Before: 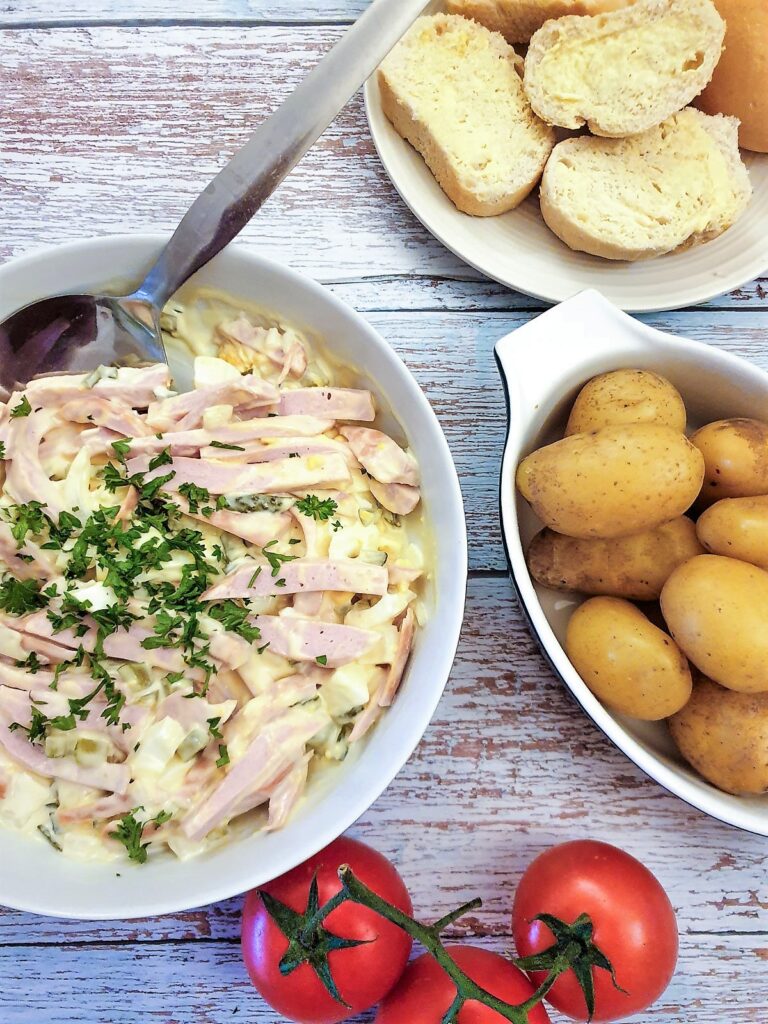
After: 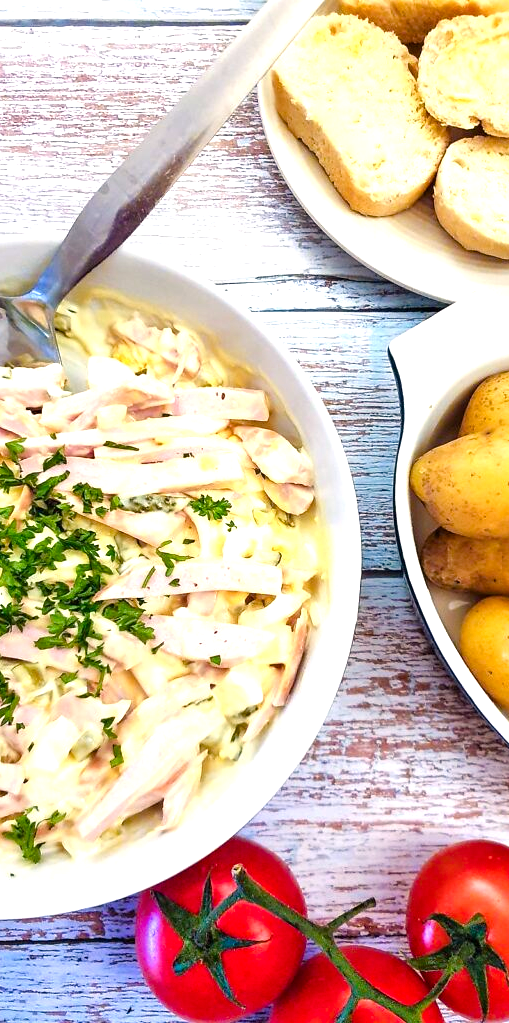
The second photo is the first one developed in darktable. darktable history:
crop and rotate: left 13.851%, right 19.788%
color balance rgb: highlights gain › chroma 1.689%, highlights gain › hue 56.09°, perceptual saturation grading › global saturation 20%, perceptual saturation grading › highlights -24.777%, perceptual saturation grading › shadows 25.362%, perceptual brilliance grading › global brilliance 19.333%, global vibrance 20.736%
